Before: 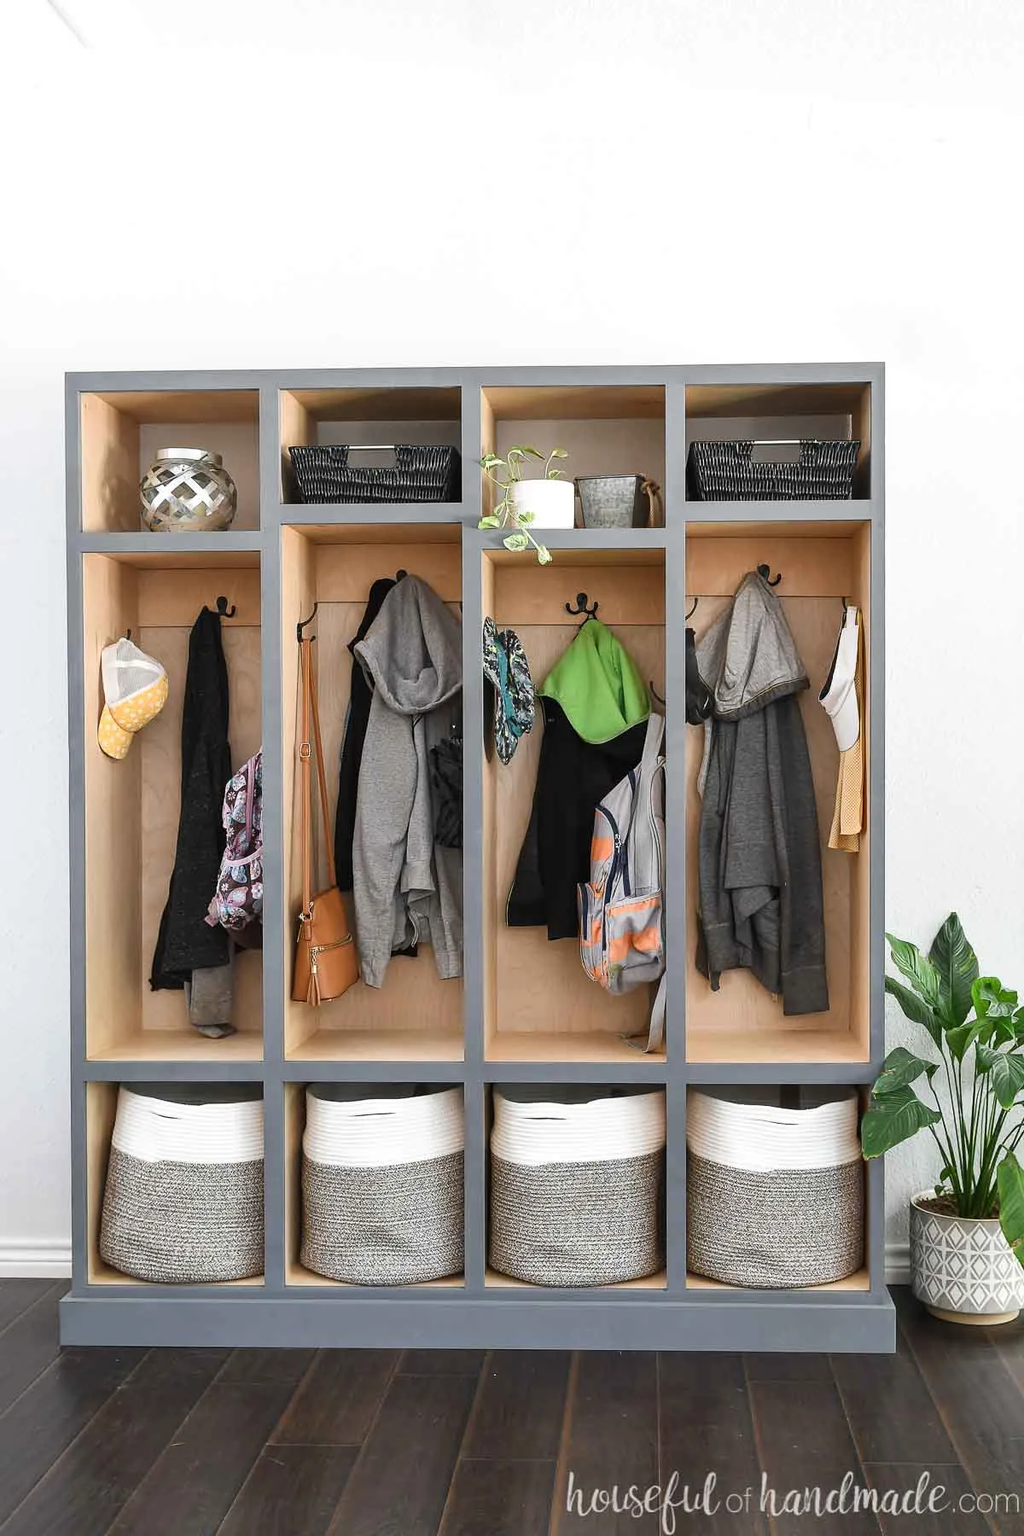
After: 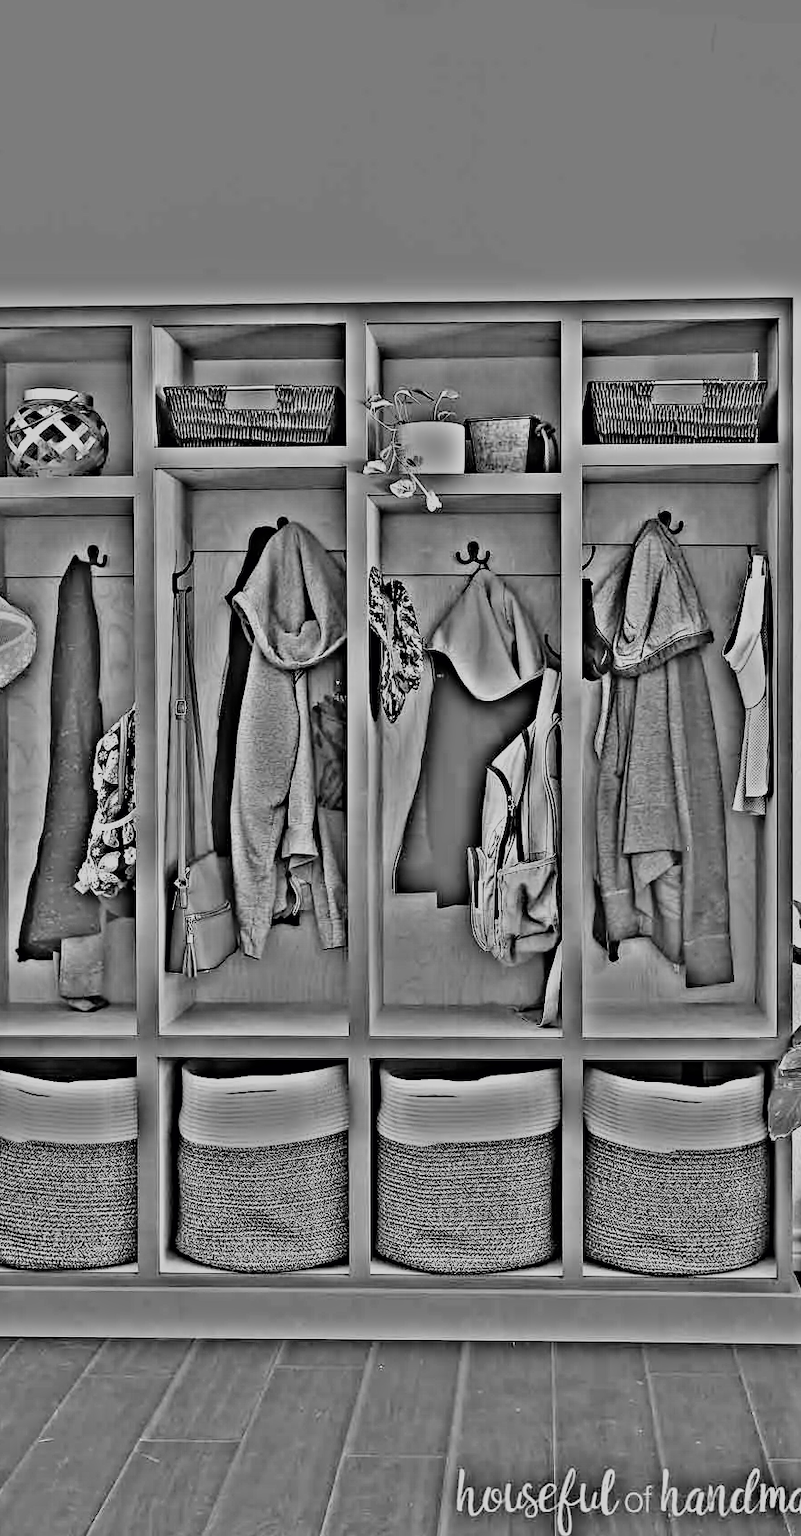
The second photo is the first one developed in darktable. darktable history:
exposure: exposure -0.021 EV, compensate highlight preservation false
crop and rotate: left 13.15%, top 5.251%, right 12.609%
filmic rgb: black relative exposure -7.15 EV, white relative exposure 5.36 EV, hardness 3.02, color science v6 (2022)
tone equalizer: on, module defaults
color balance rgb: perceptual saturation grading › global saturation 20%, perceptual saturation grading › highlights -25%, perceptual saturation grading › shadows 25%
highpass: sharpness 49.79%, contrast boost 49.79%
white balance: red 1.042, blue 1.17
